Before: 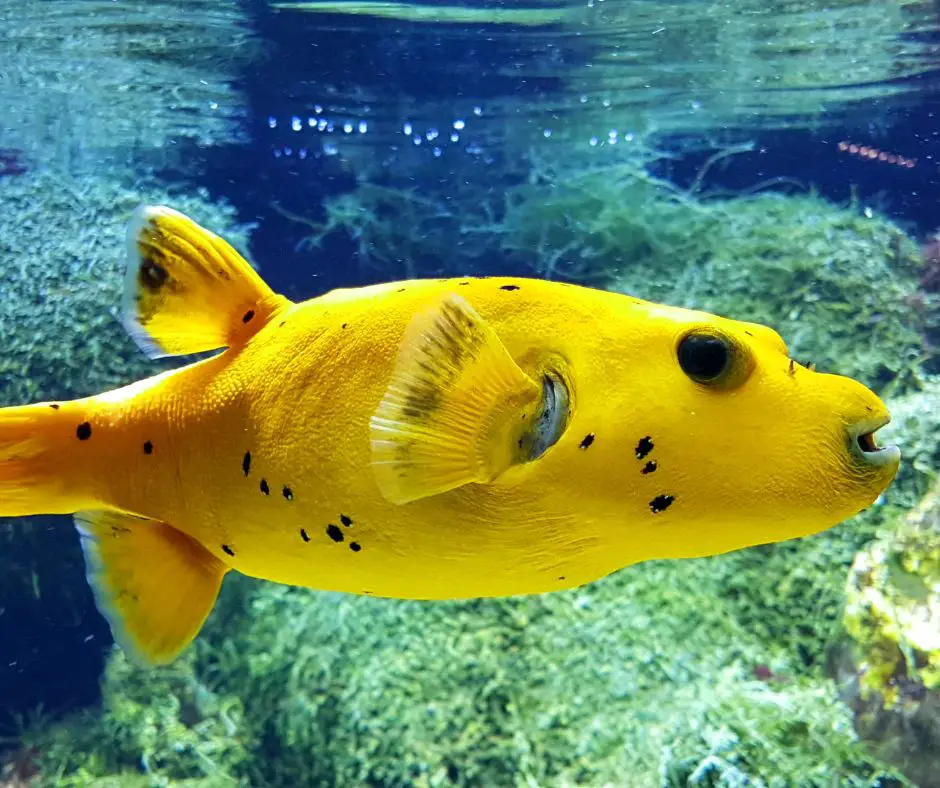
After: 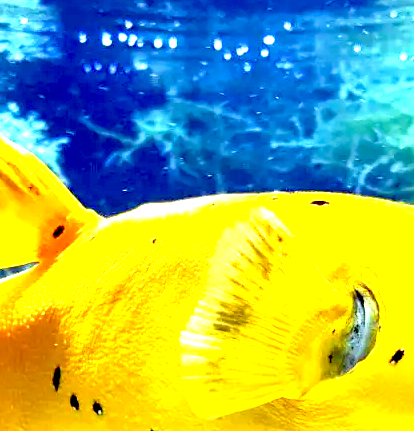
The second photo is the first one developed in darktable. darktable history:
crop: left 20.248%, top 10.86%, right 35.675%, bottom 34.321%
exposure: black level correction 0.016, exposure 1.774 EV, compensate highlight preservation false
